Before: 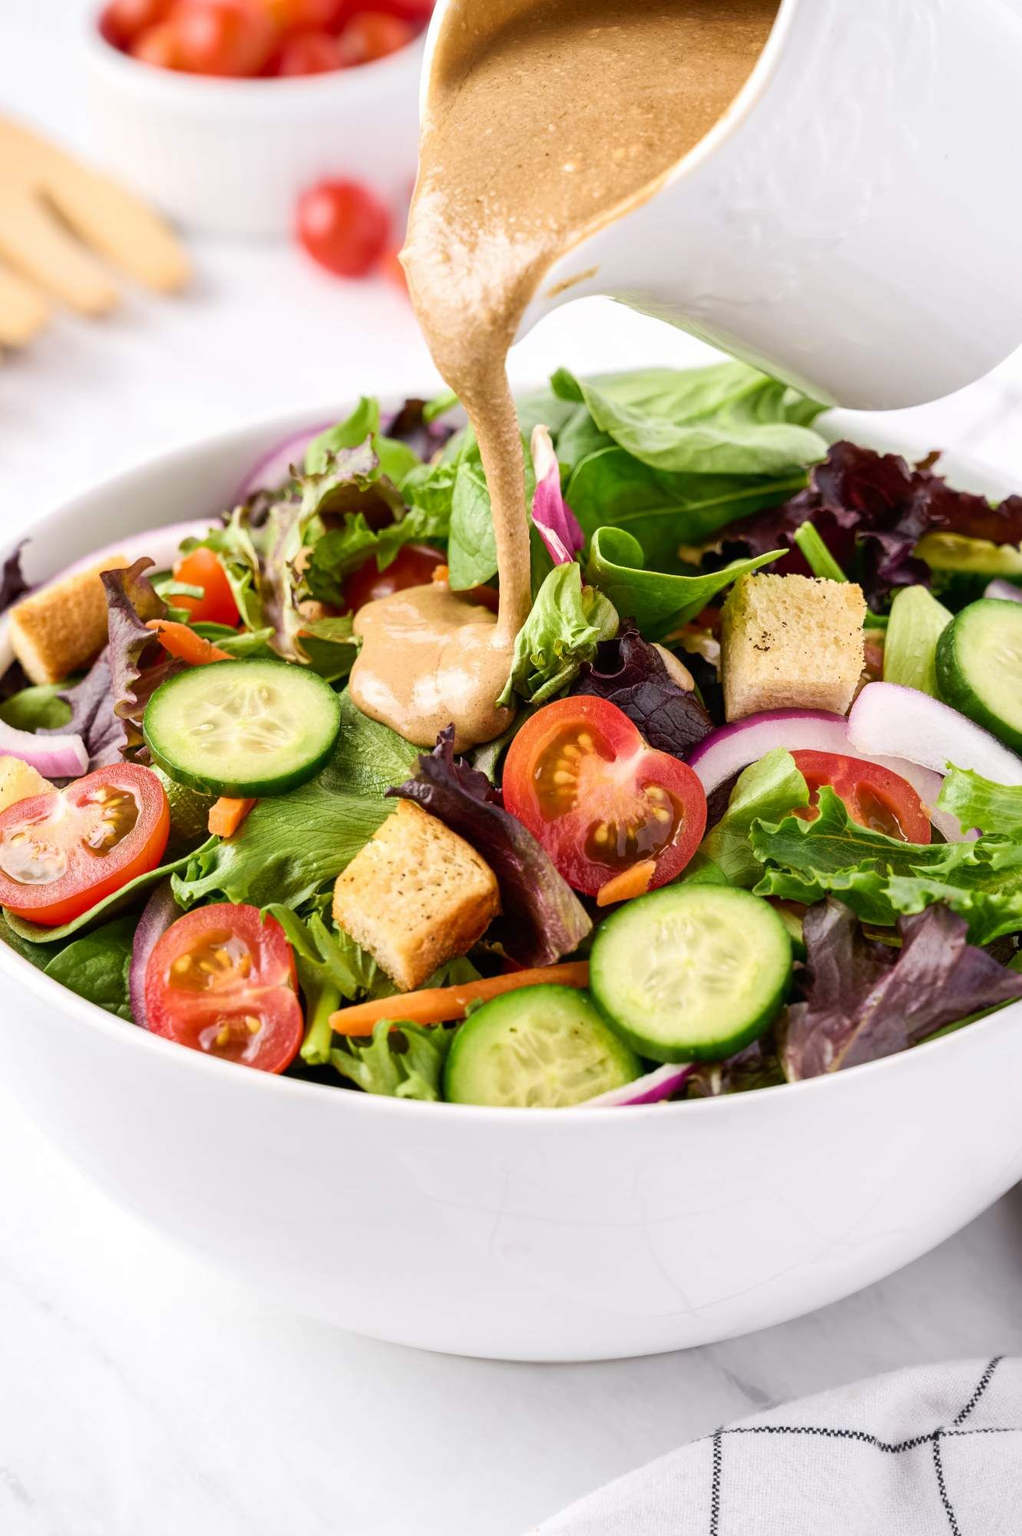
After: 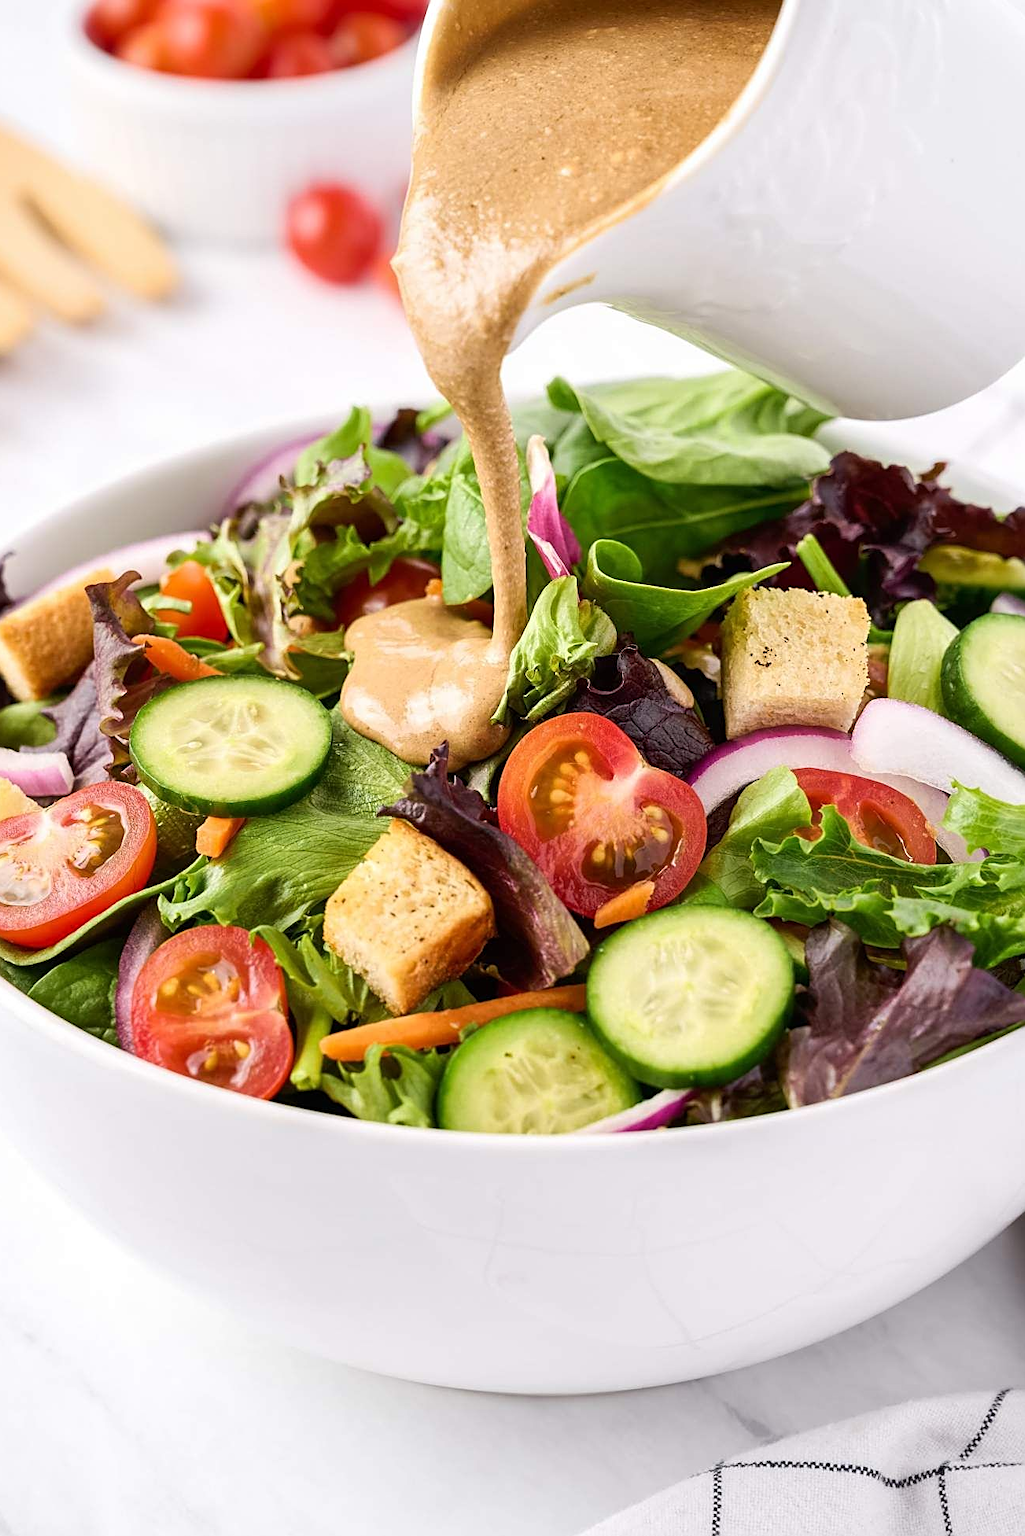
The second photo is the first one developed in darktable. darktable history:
sharpen: on, module defaults
crop: left 1.688%, right 0.266%, bottom 2.05%
tone equalizer: on, module defaults
